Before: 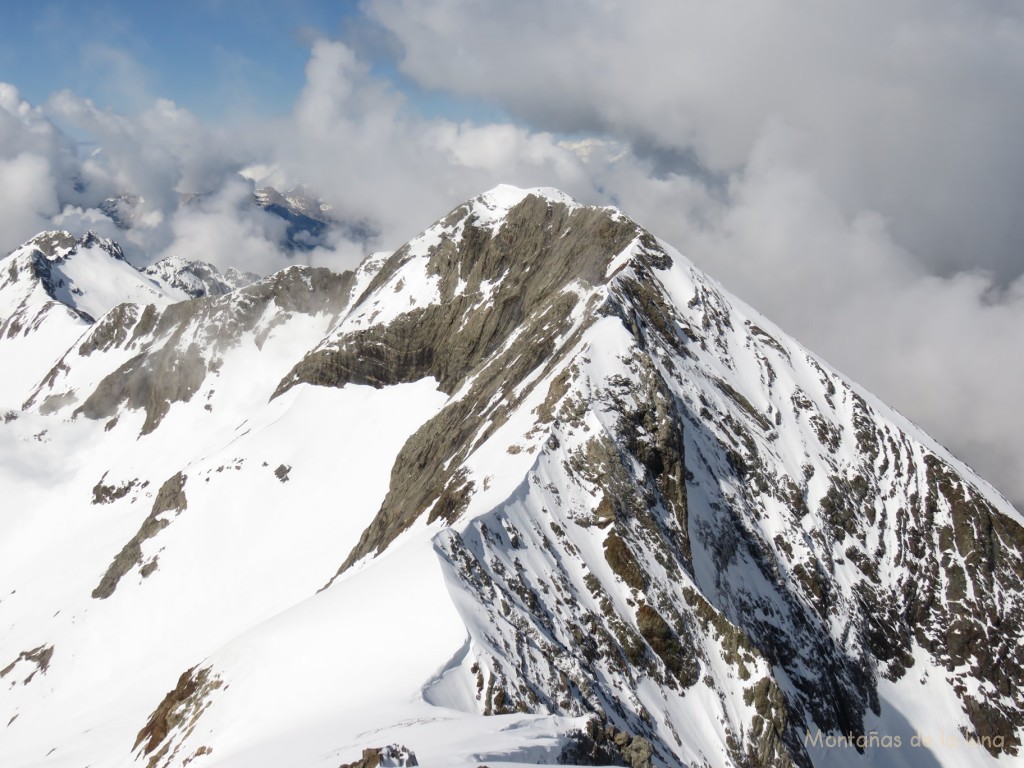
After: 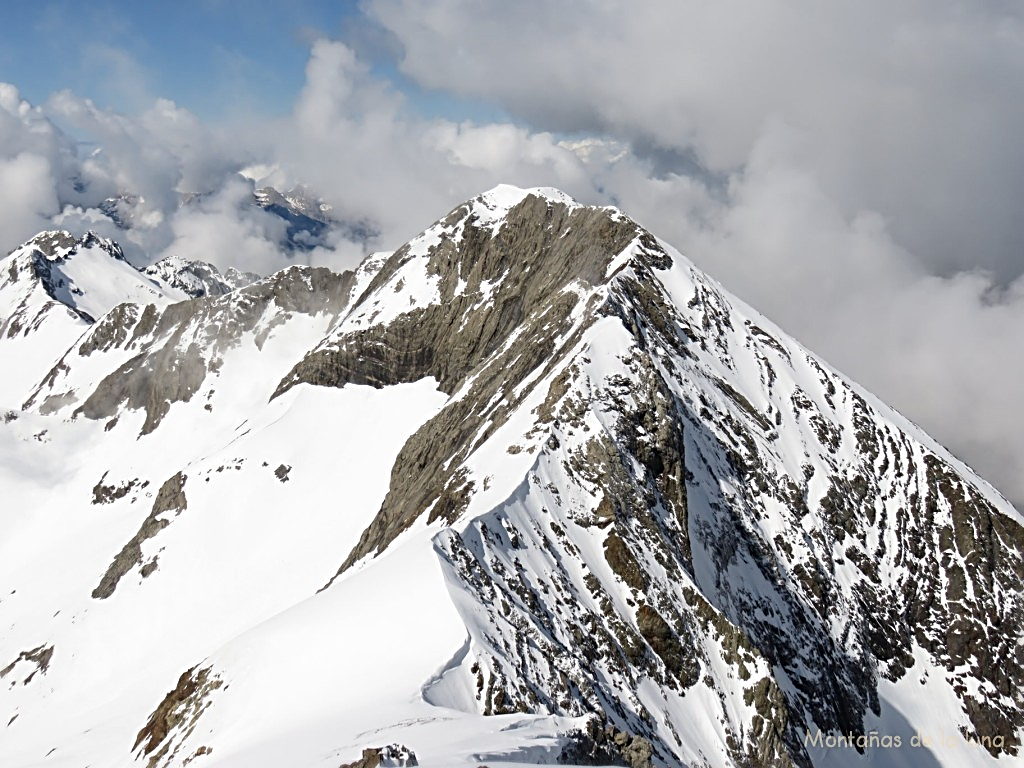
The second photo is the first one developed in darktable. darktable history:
sharpen: radius 2.839, amount 0.718
